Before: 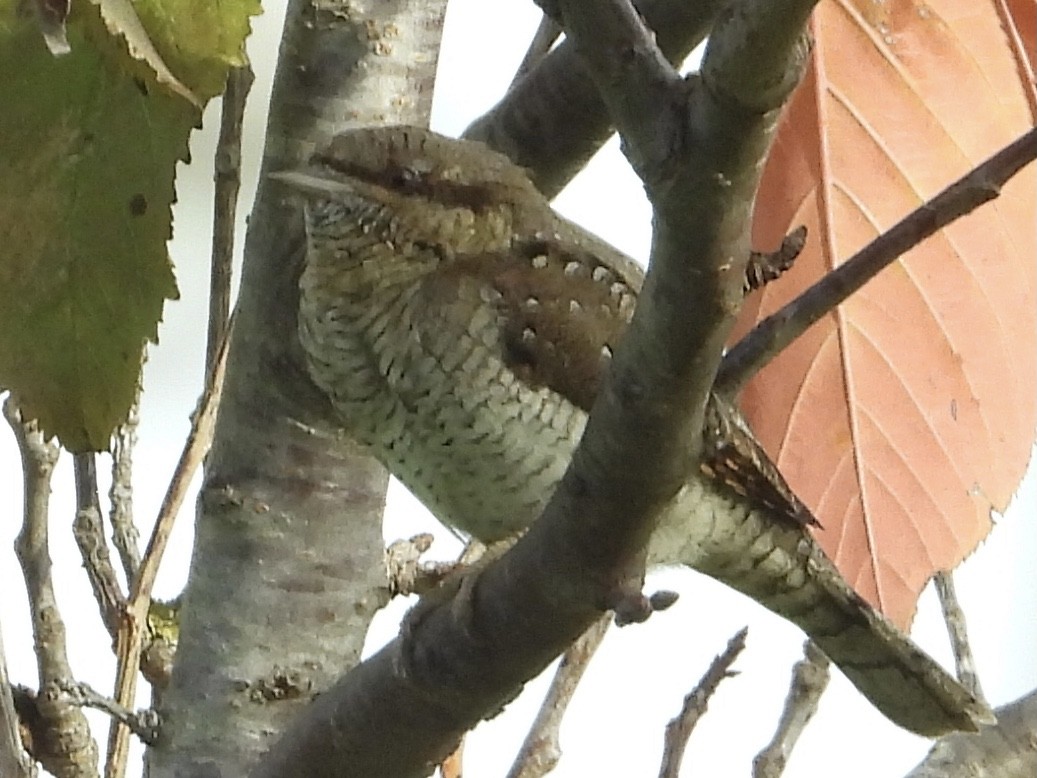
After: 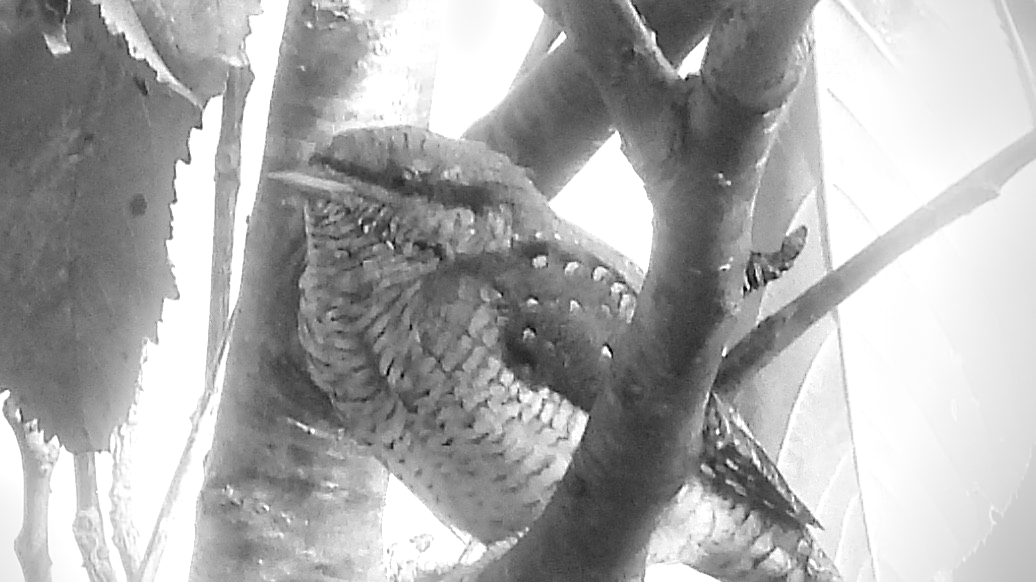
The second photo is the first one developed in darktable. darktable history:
crop: bottom 24.967%
vignetting: unbound false
bloom: size 9%, threshold 100%, strength 7%
sharpen: radius 1.864, amount 0.398, threshold 1.271
contrast brightness saturation: saturation -0.17
monochrome: on, module defaults
exposure: black level correction 0.001, exposure 1 EV, compensate highlight preservation false
